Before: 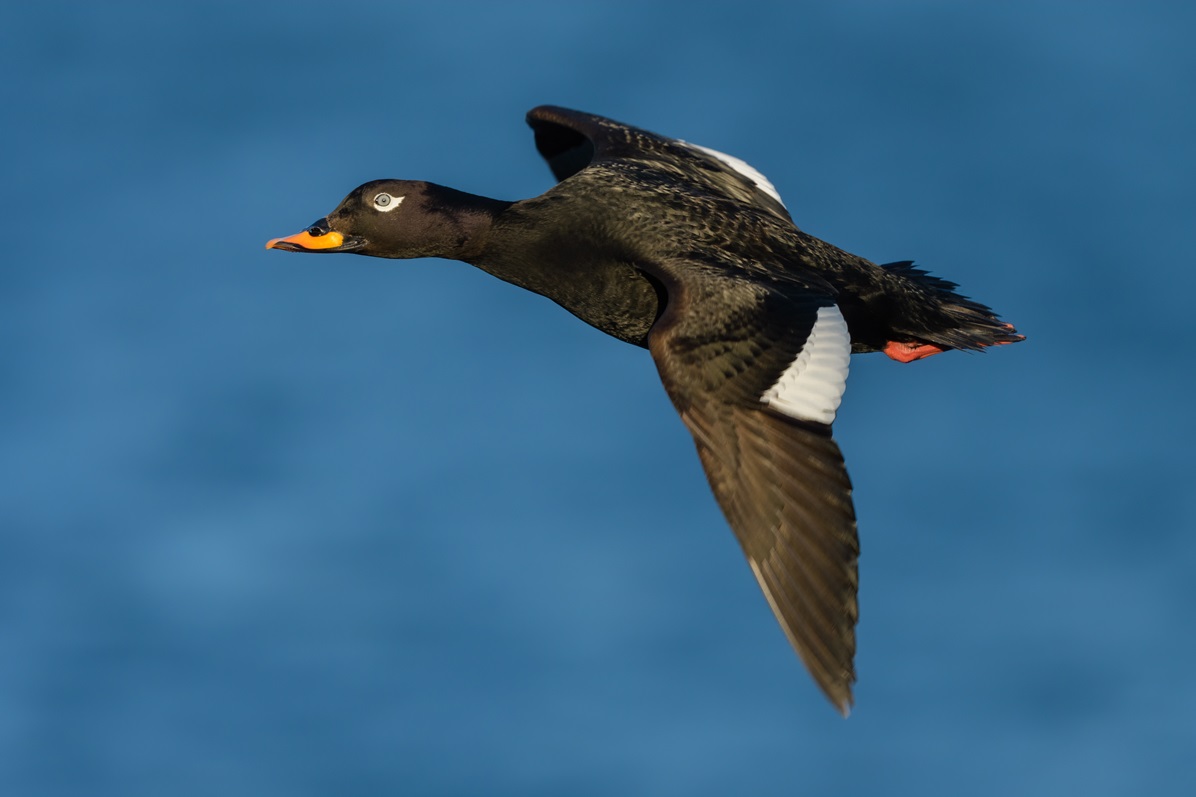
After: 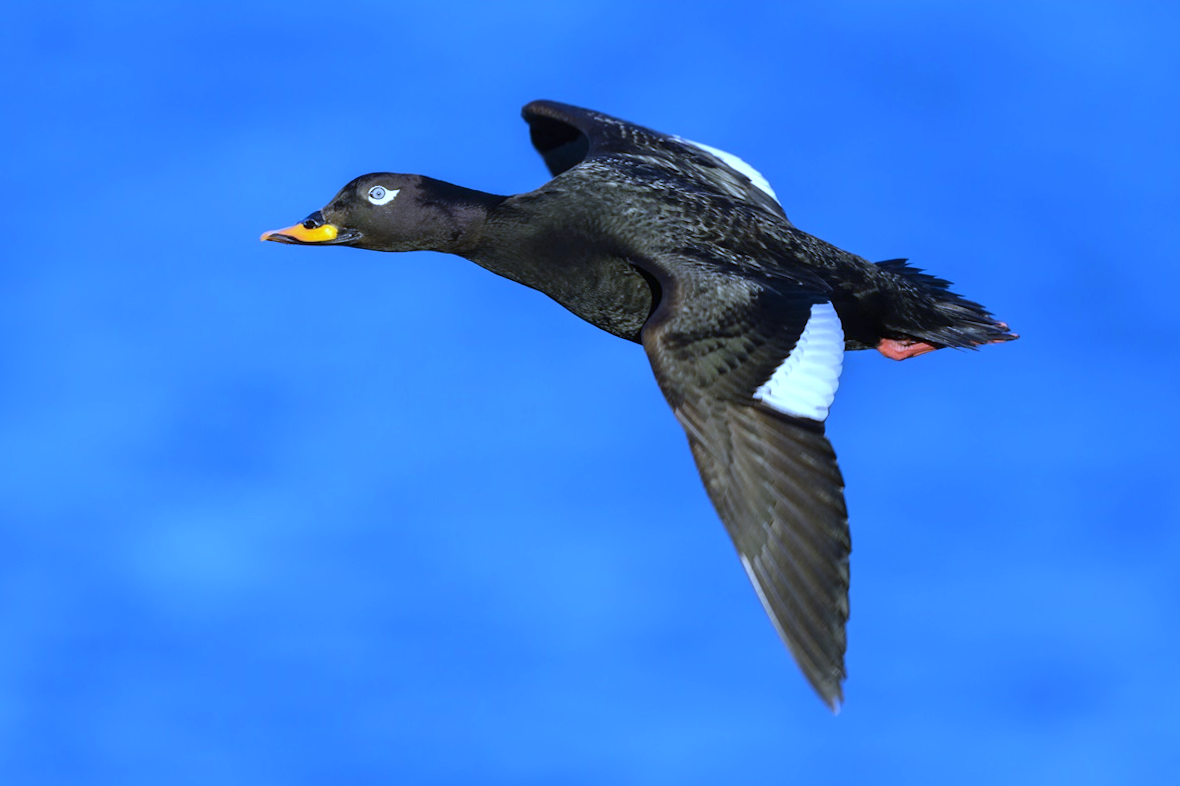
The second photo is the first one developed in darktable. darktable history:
crop and rotate: angle -0.5°
exposure: black level correction 0, exposure 0.7 EV, compensate exposure bias true, compensate highlight preservation false
white balance: red 0.766, blue 1.537
